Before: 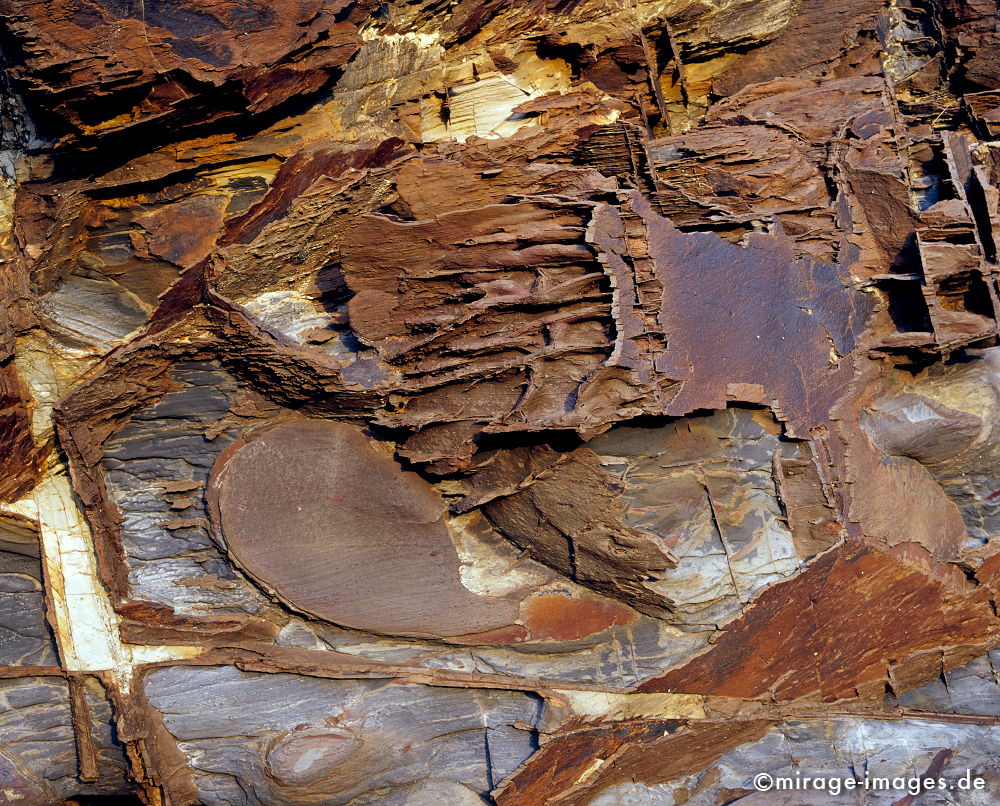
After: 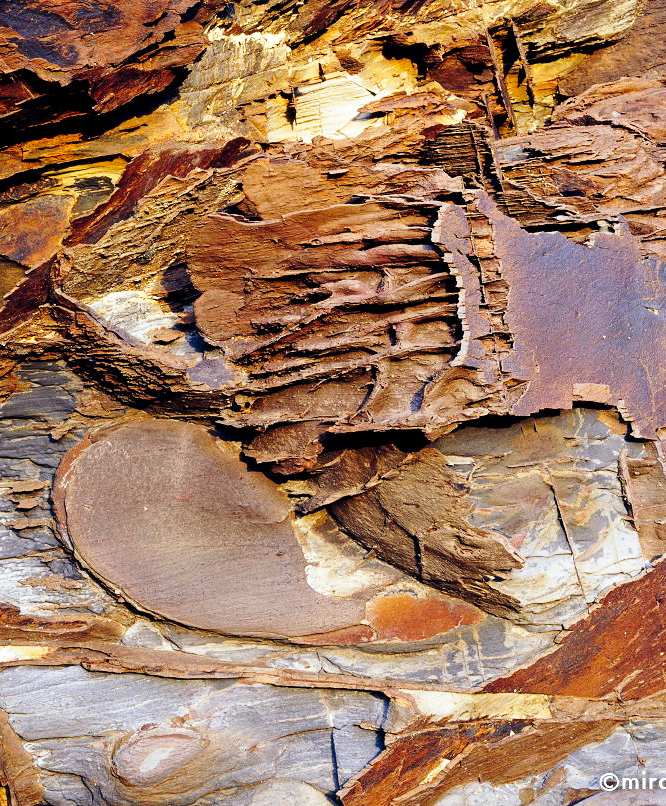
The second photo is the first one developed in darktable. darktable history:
crop: left 15.419%, right 17.914%
grain: coarseness 0.09 ISO
base curve: curves: ch0 [(0, 0) (0.028, 0.03) (0.121, 0.232) (0.46, 0.748) (0.859, 0.968) (1, 1)], preserve colors none
